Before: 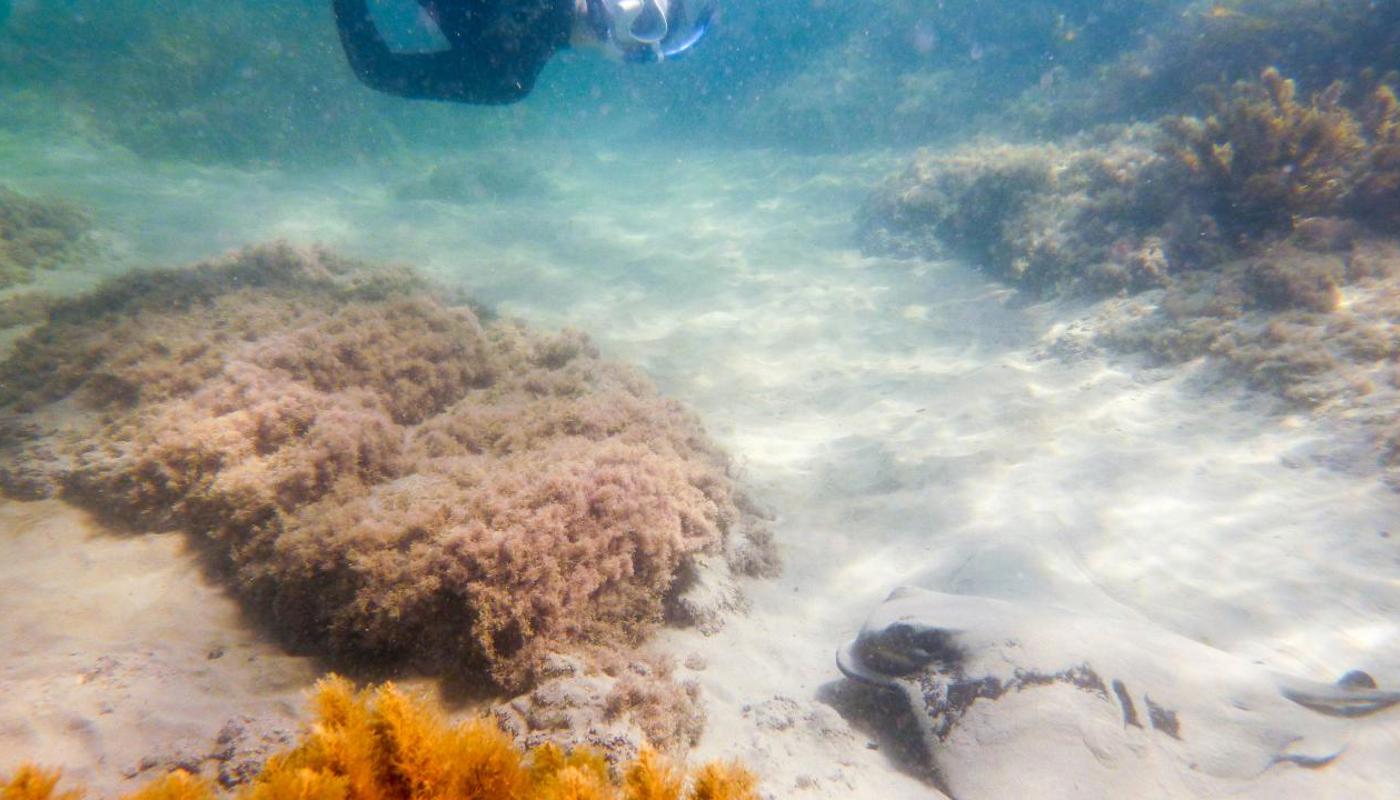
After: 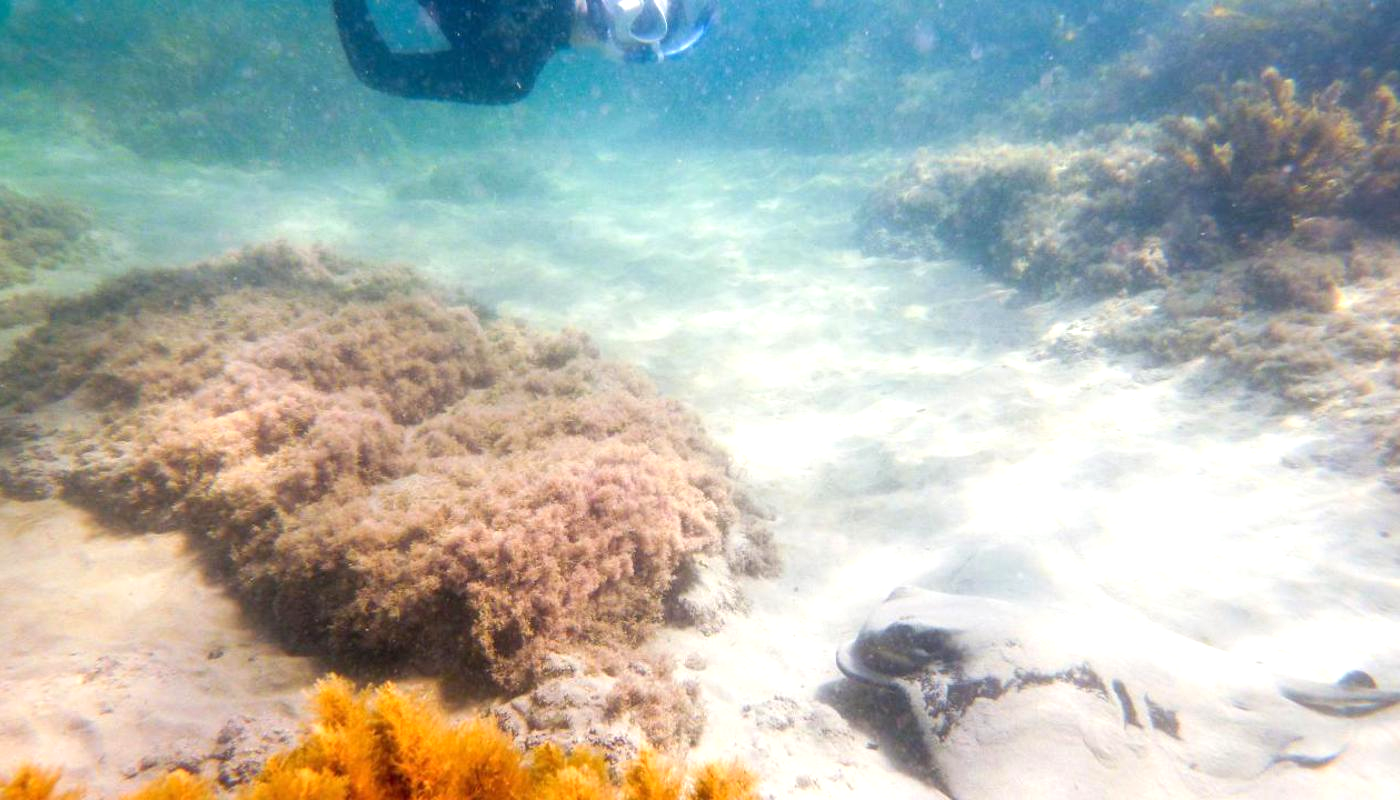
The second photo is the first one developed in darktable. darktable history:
exposure: exposure 0.504 EV, compensate highlight preservation false
